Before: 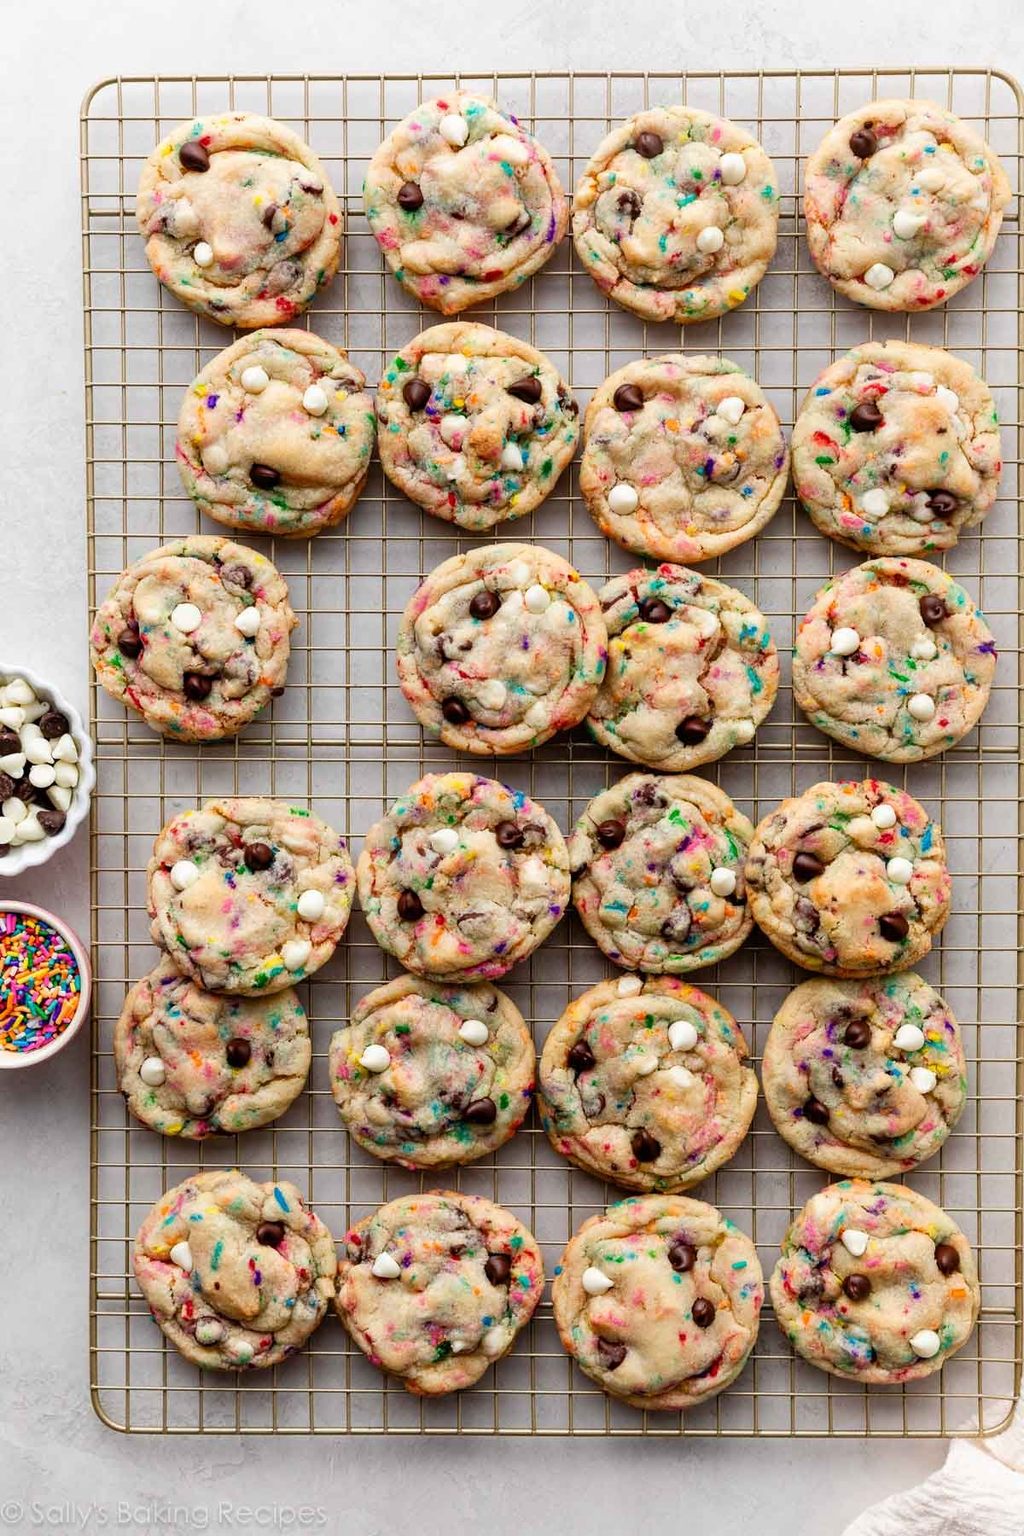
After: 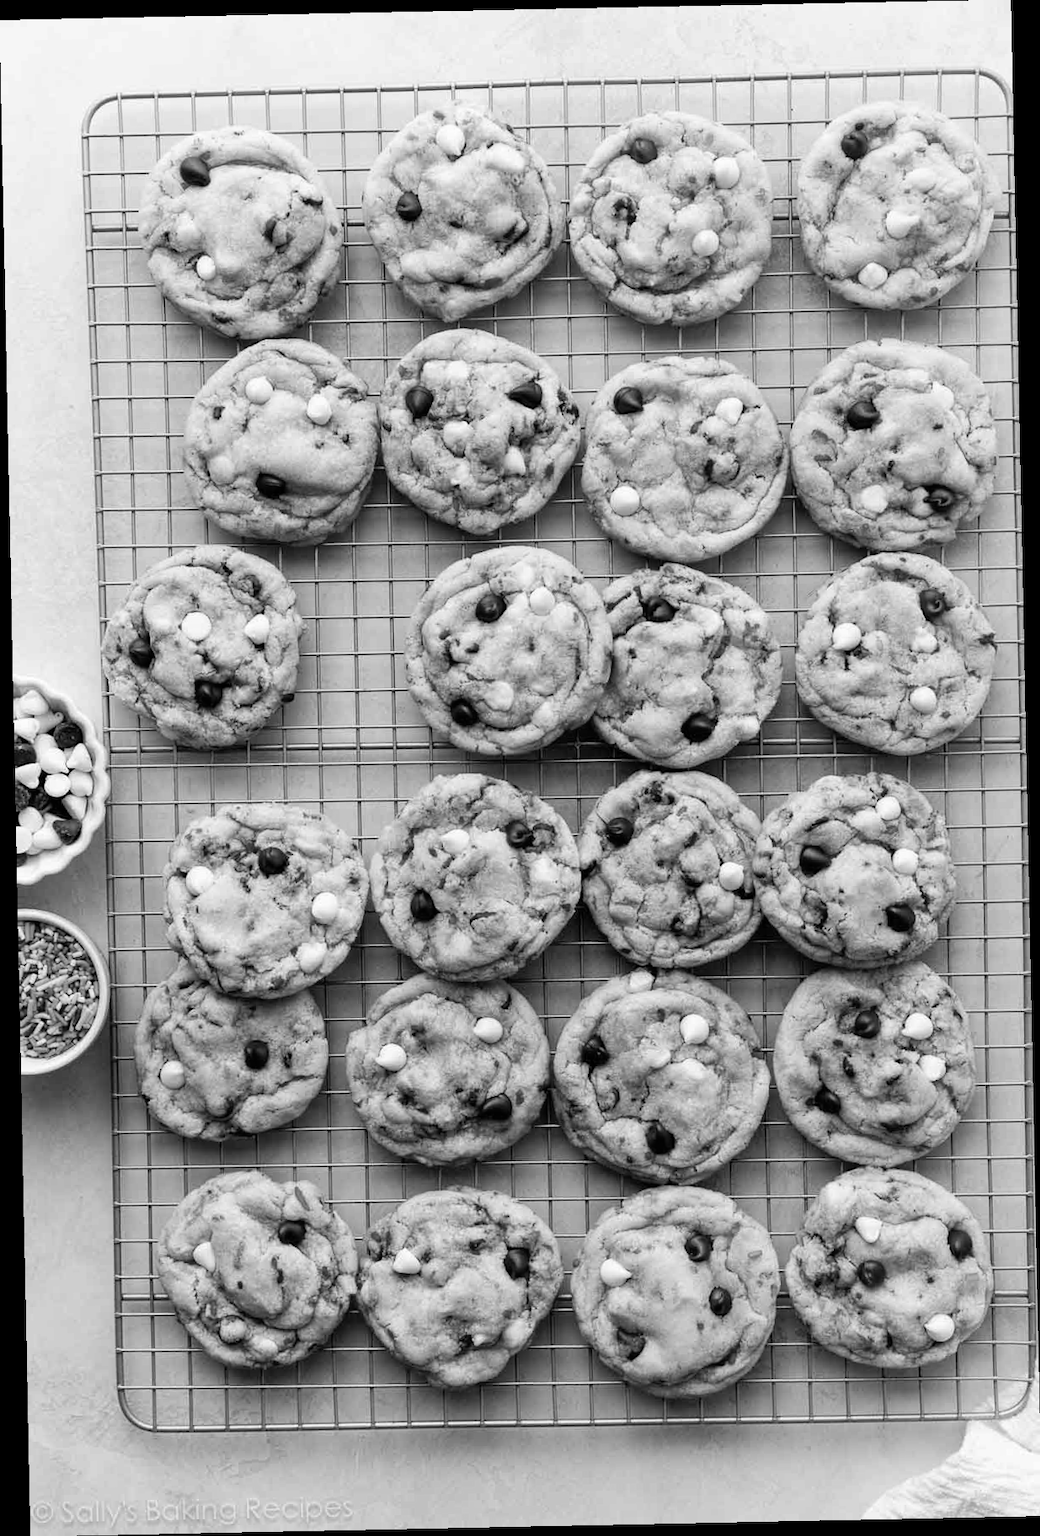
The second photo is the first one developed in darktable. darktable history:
monochrome: on, module defaults
rotate and perspective: rotation -1.17°, automatic cropping off
